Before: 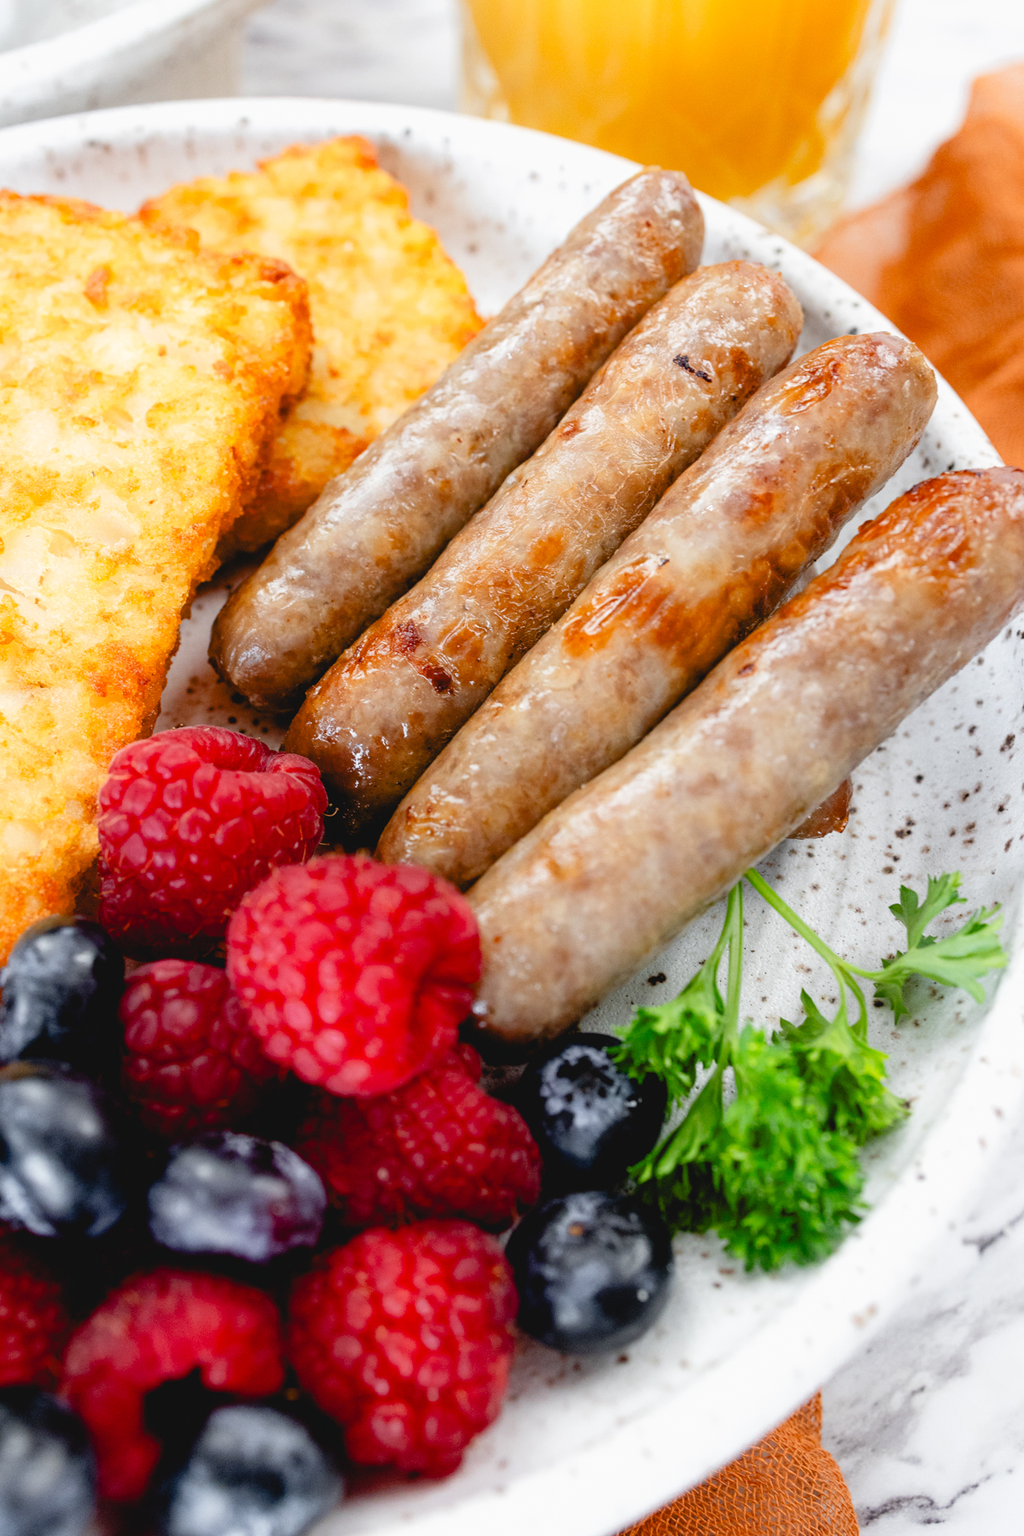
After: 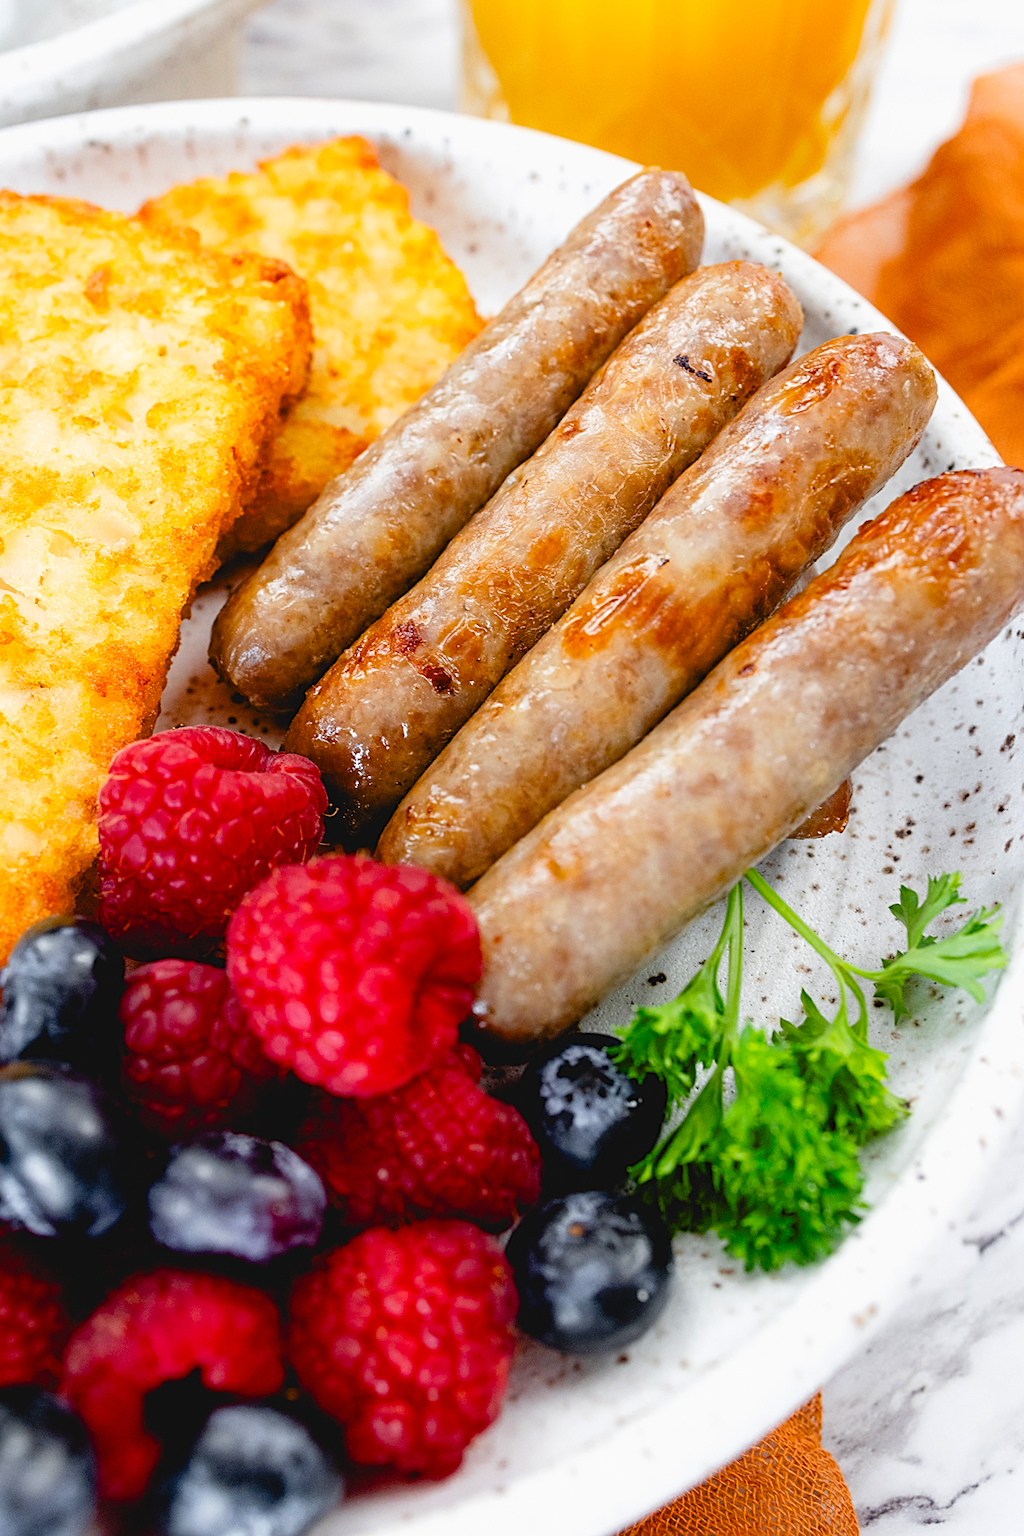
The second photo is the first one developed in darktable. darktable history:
sharpen: on, module defaults
color balance rgb: perceptual saturation grading › global saturation 20%, global vibrance 10%
